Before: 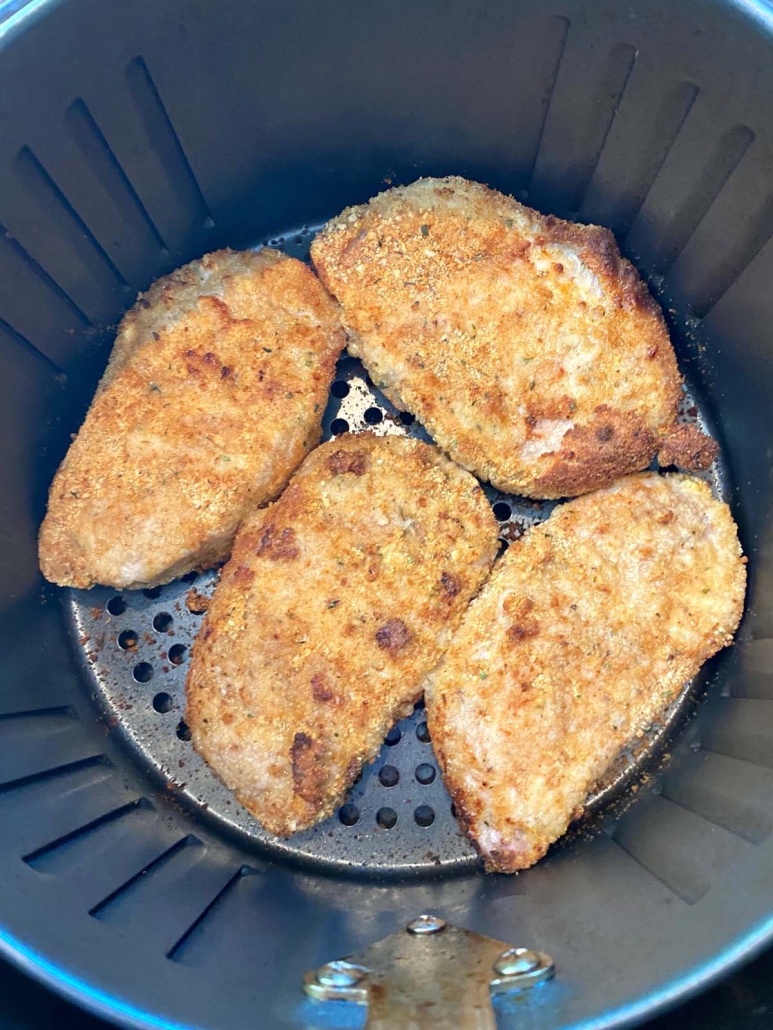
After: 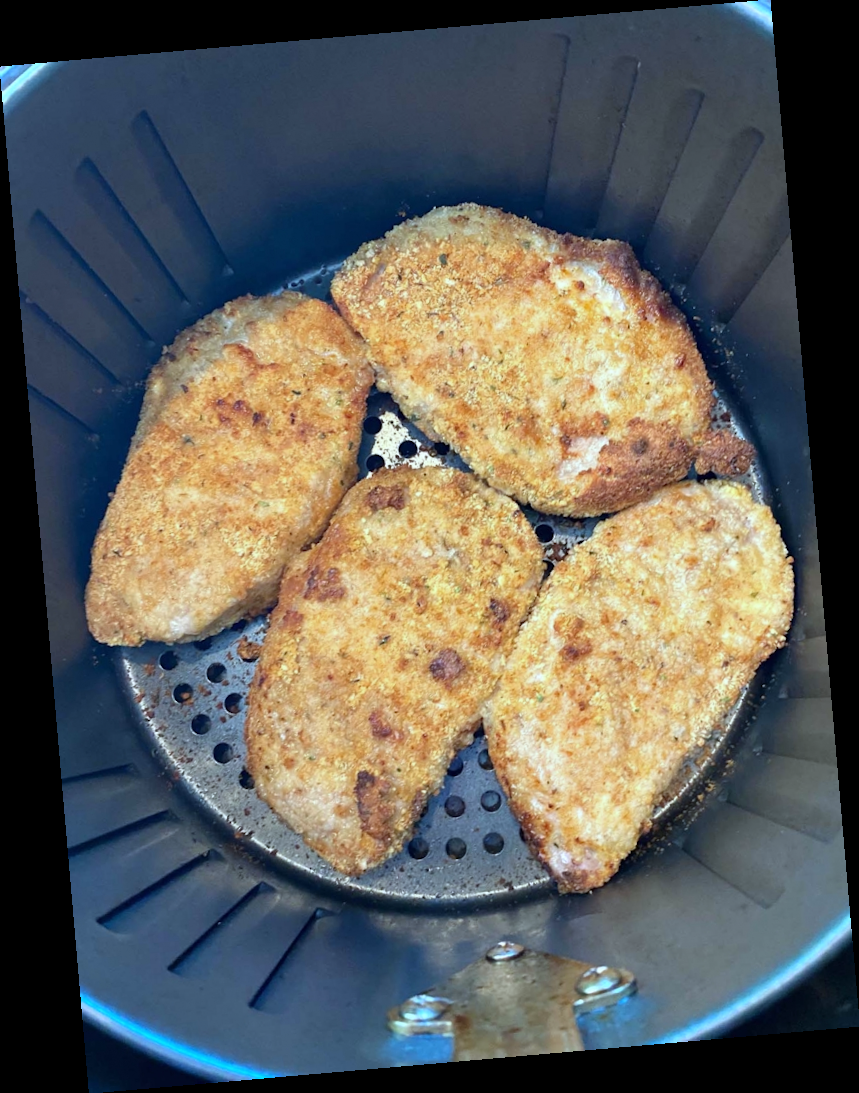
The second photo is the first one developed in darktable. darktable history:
rotate and perspective: rotation -4.98°, automatic cropping off
tone equalizer: on, module defaults
white balance: red 0.925, blue 1.046
